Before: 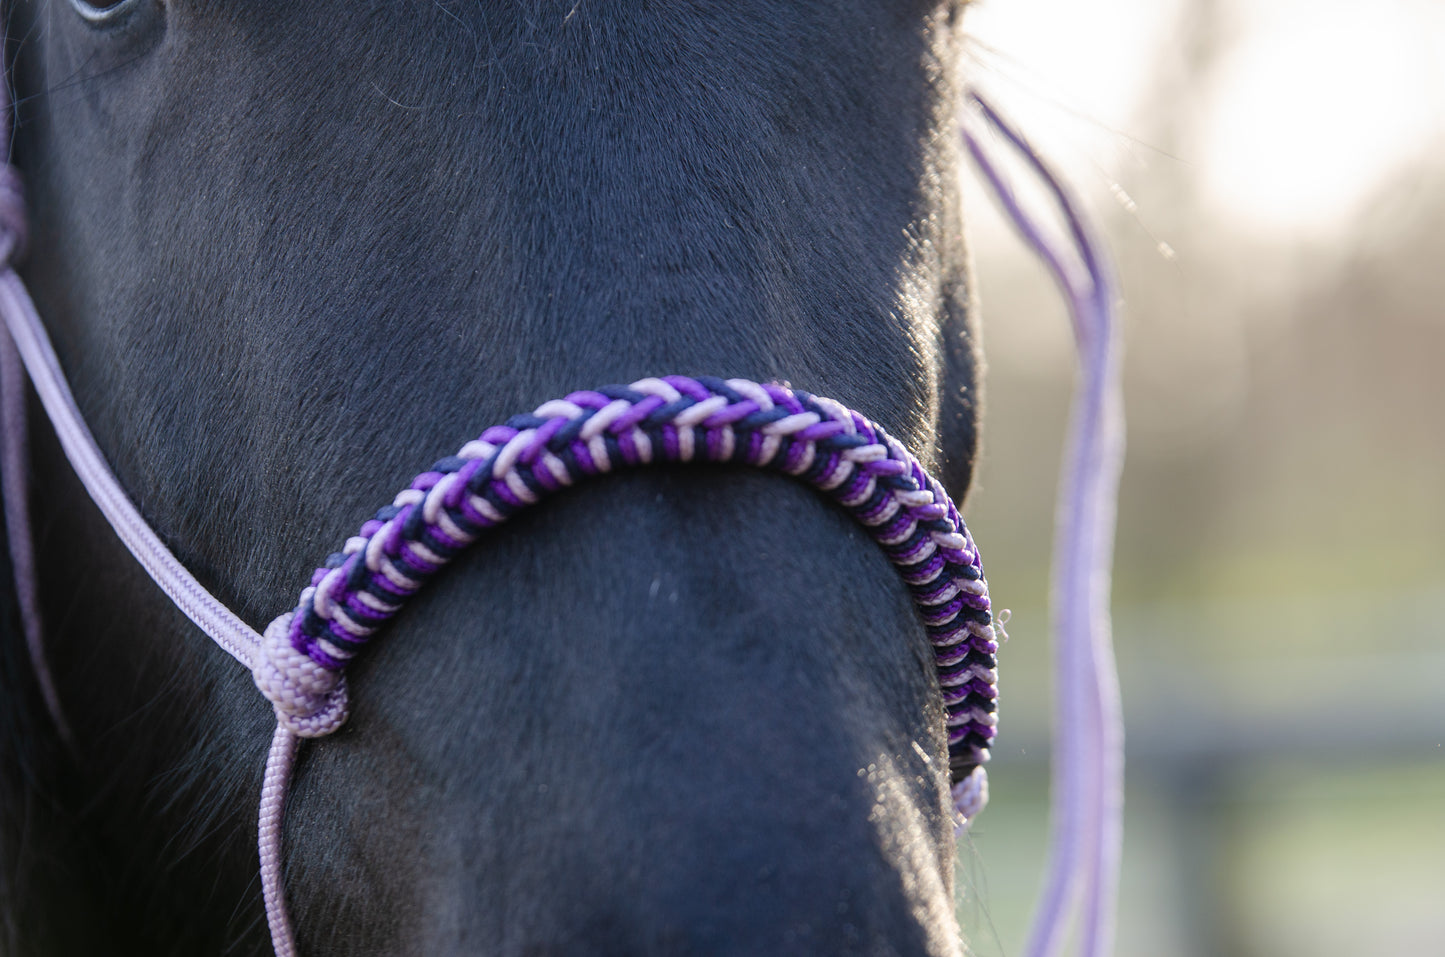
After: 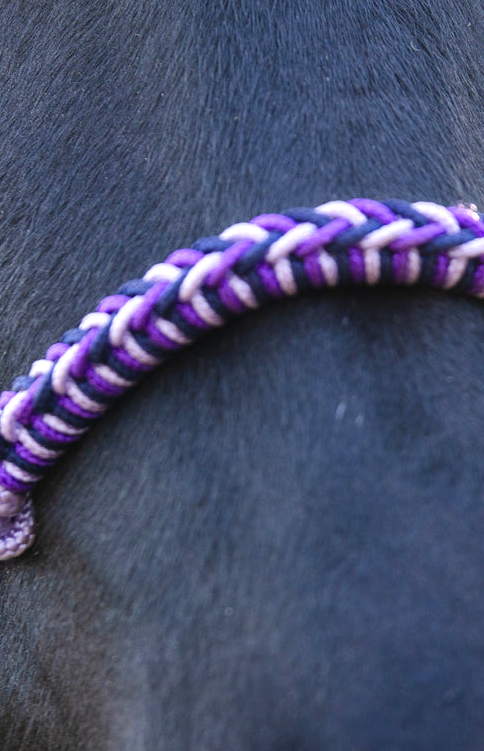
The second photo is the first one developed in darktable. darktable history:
crop and rotate: left 21.77%, top 18.528%, right 44.676%, bottom 2.997%
exposure: exposure 0.657 EV, compensate highlight preservation false
